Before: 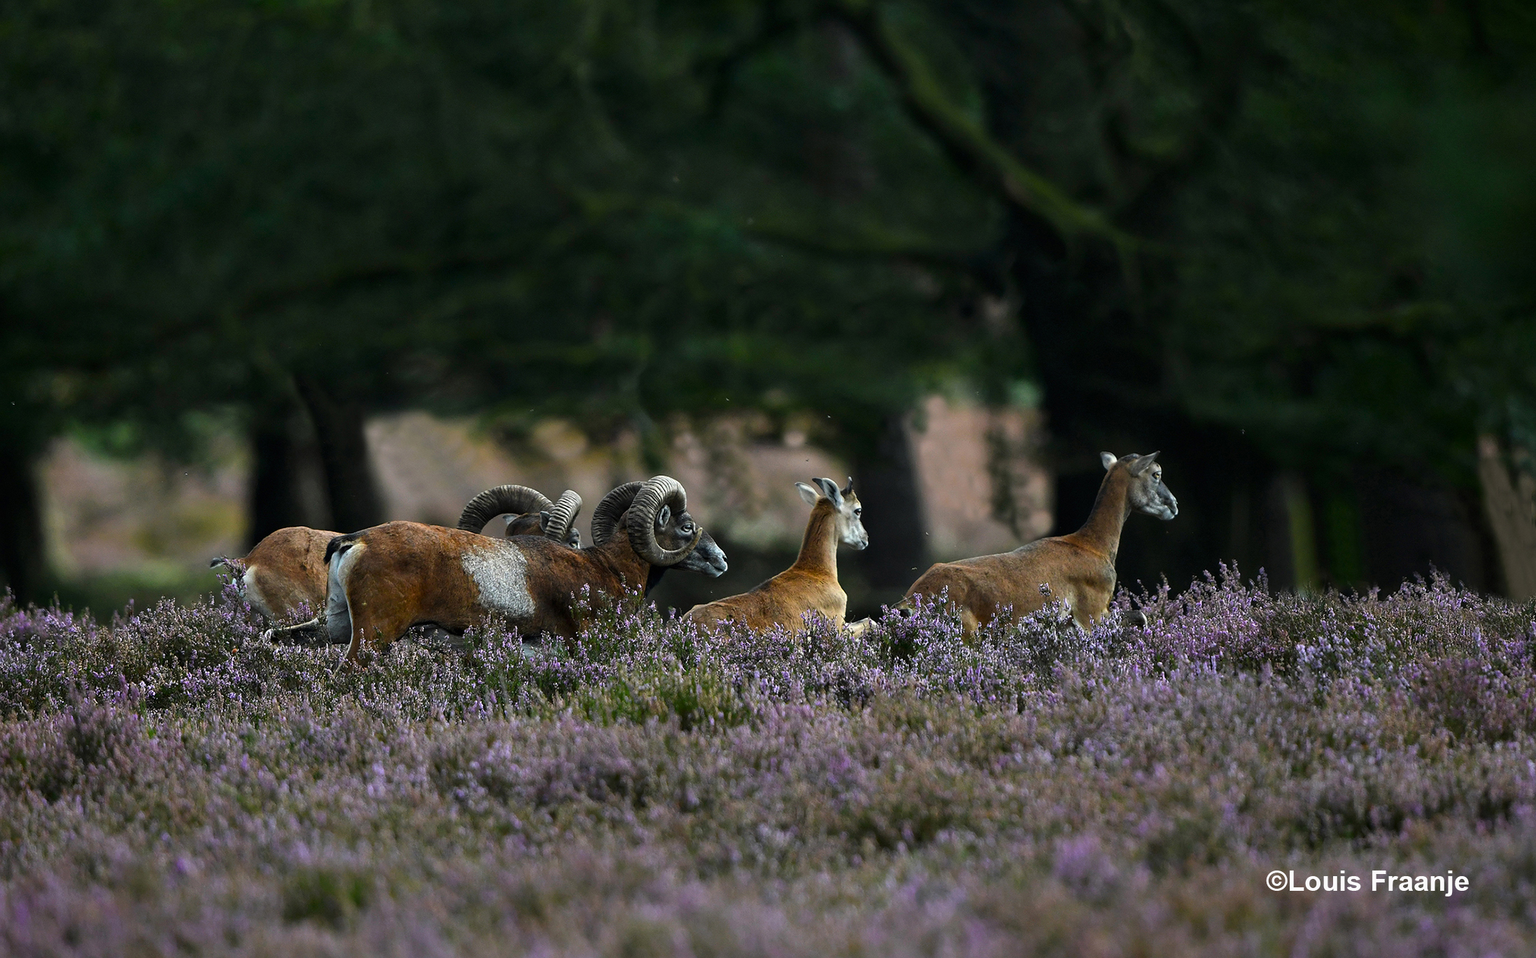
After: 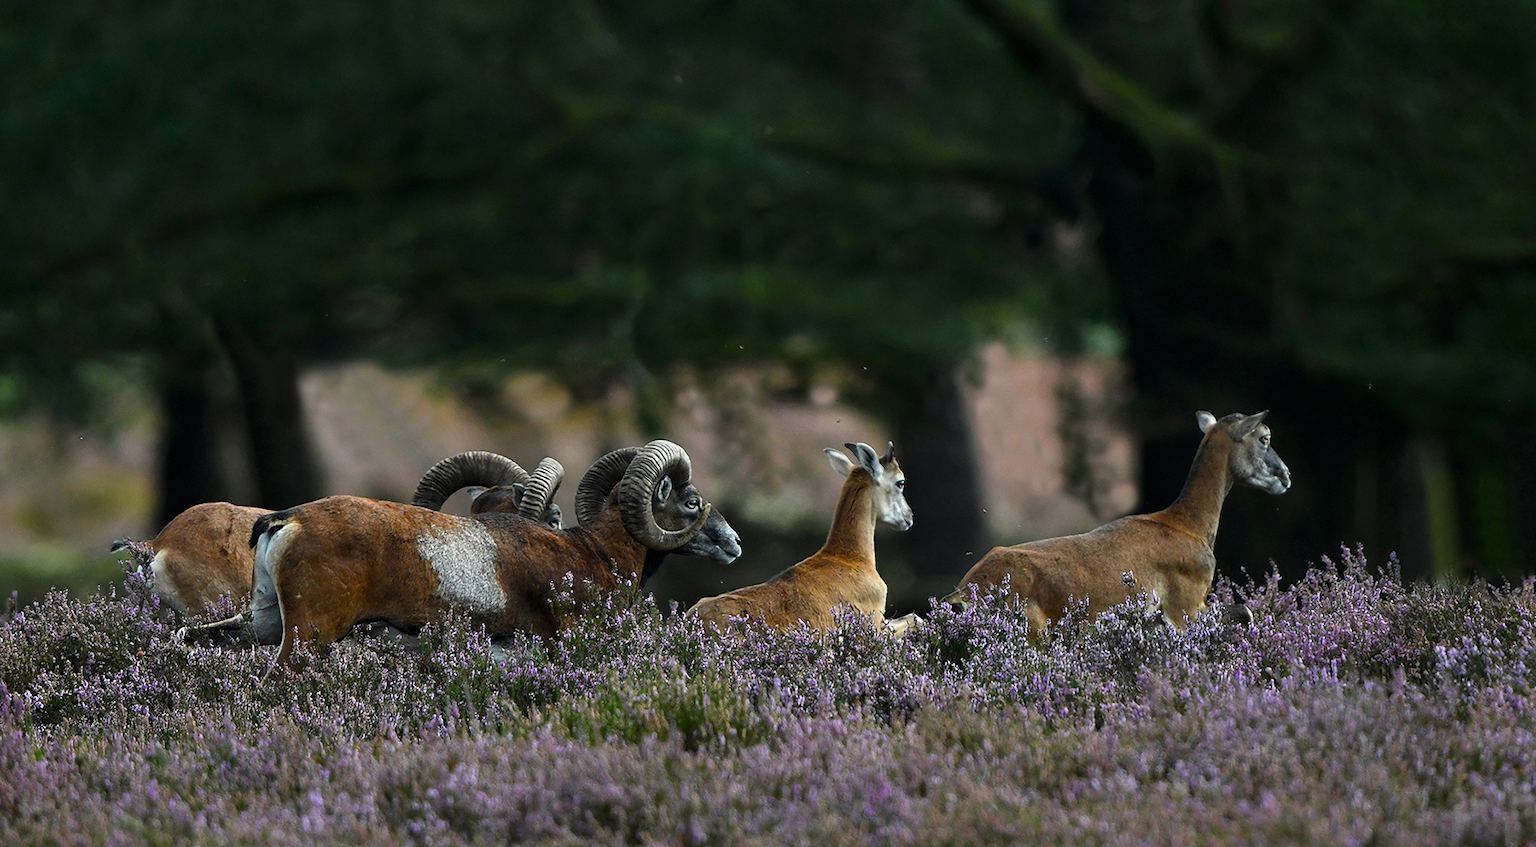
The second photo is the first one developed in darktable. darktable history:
crop: left 7.826%, top 11.986%, right 10.138%, bottom 15.42%
